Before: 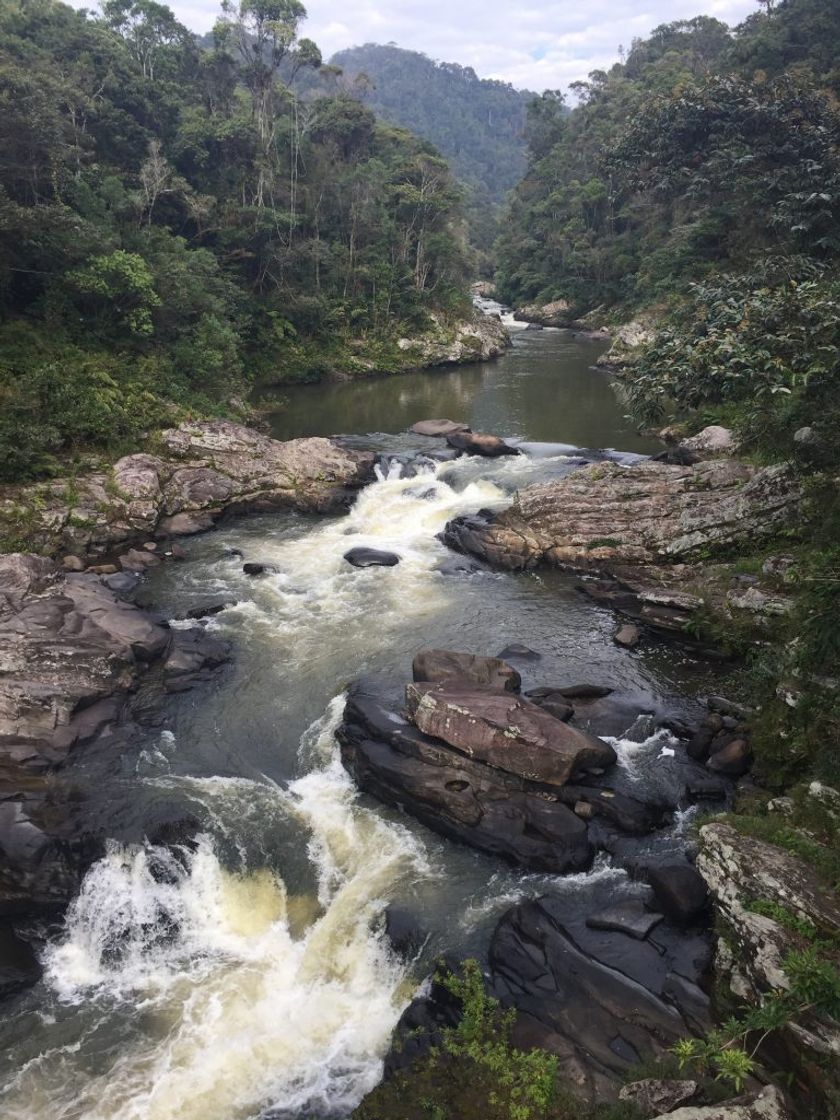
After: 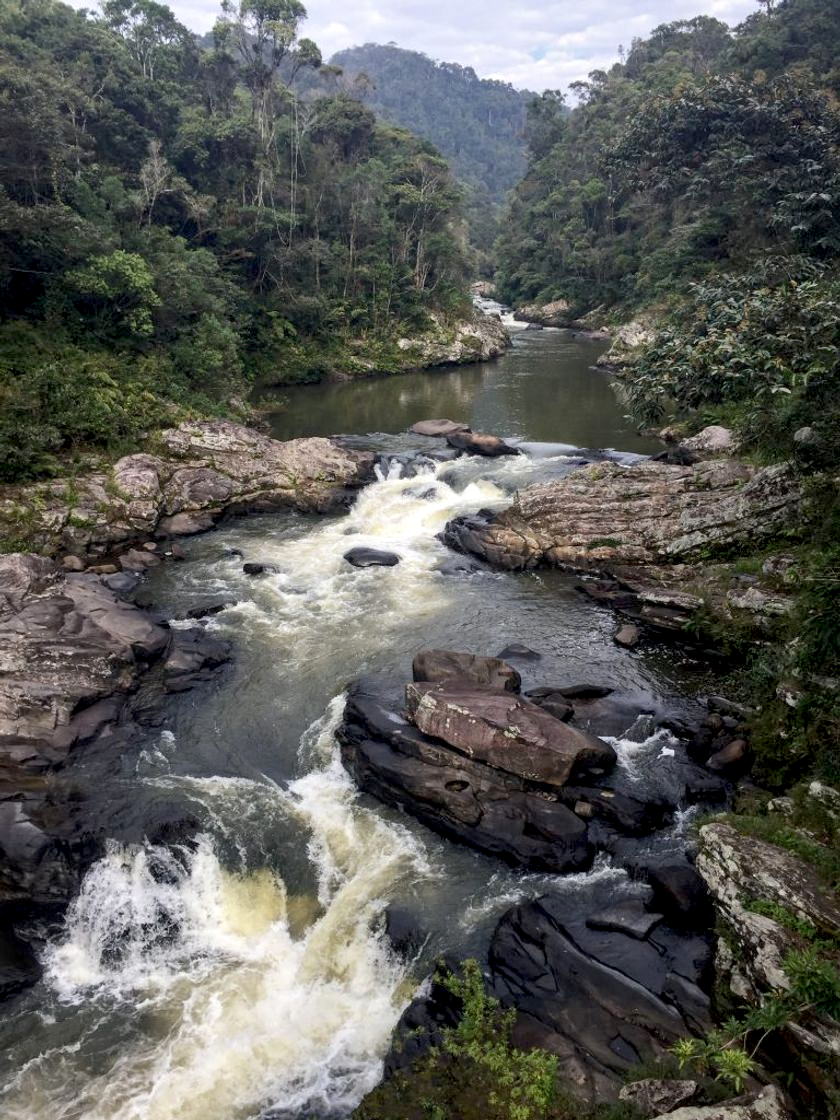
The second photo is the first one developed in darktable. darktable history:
local contrast: on, module defaults
exposure: black level correction 0.01, exposure 0.016 EV, compensate highlight preservation false
